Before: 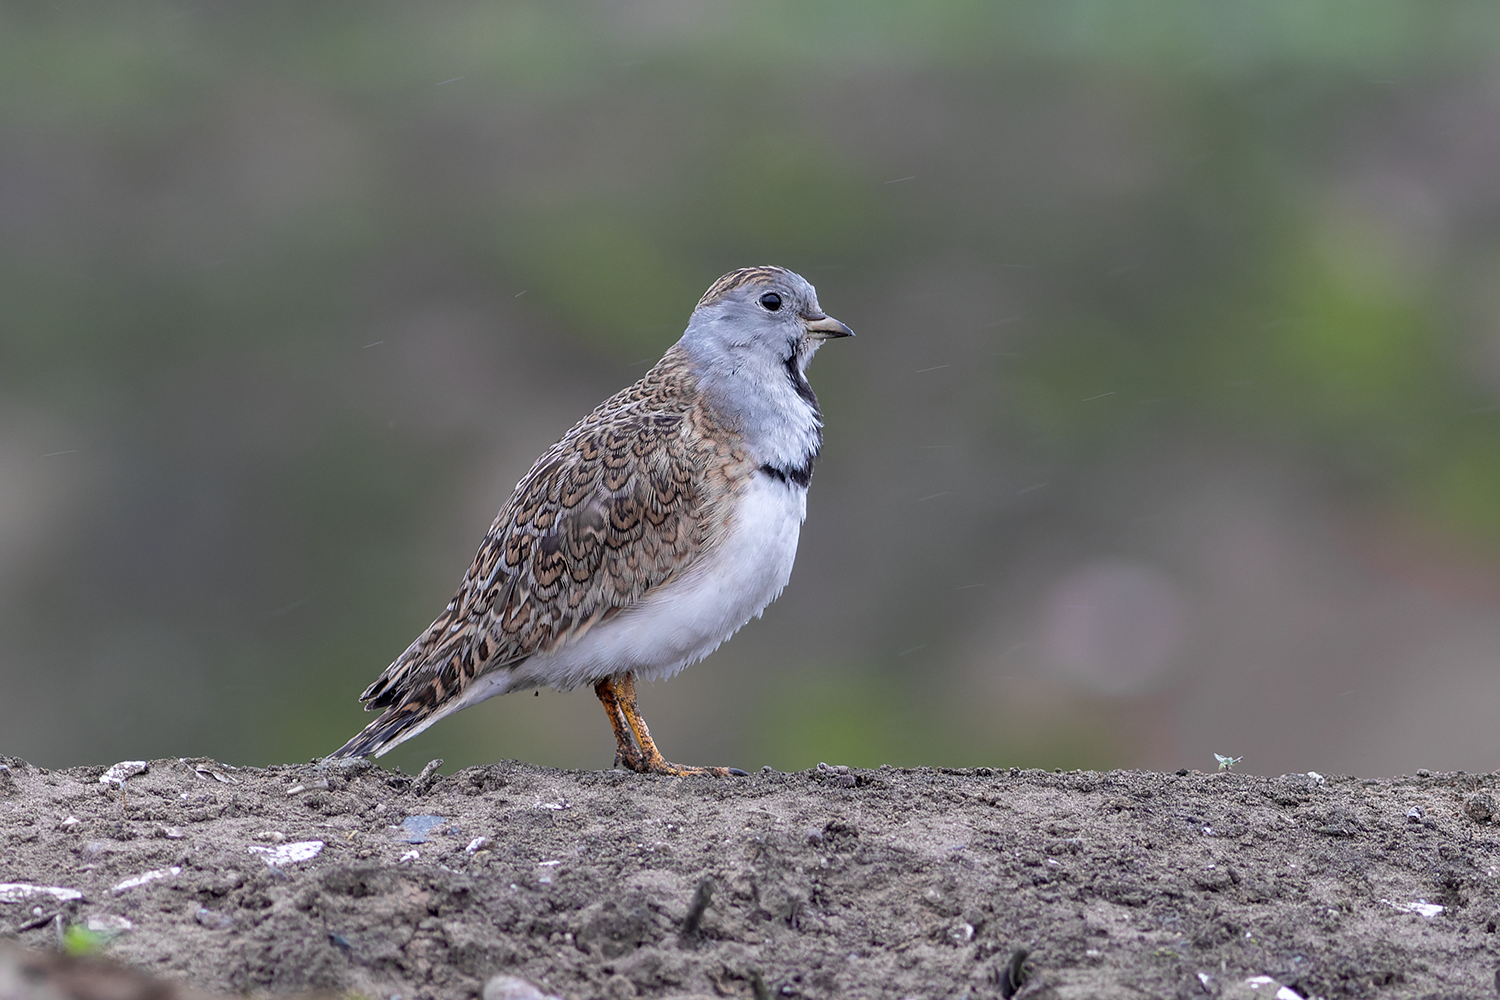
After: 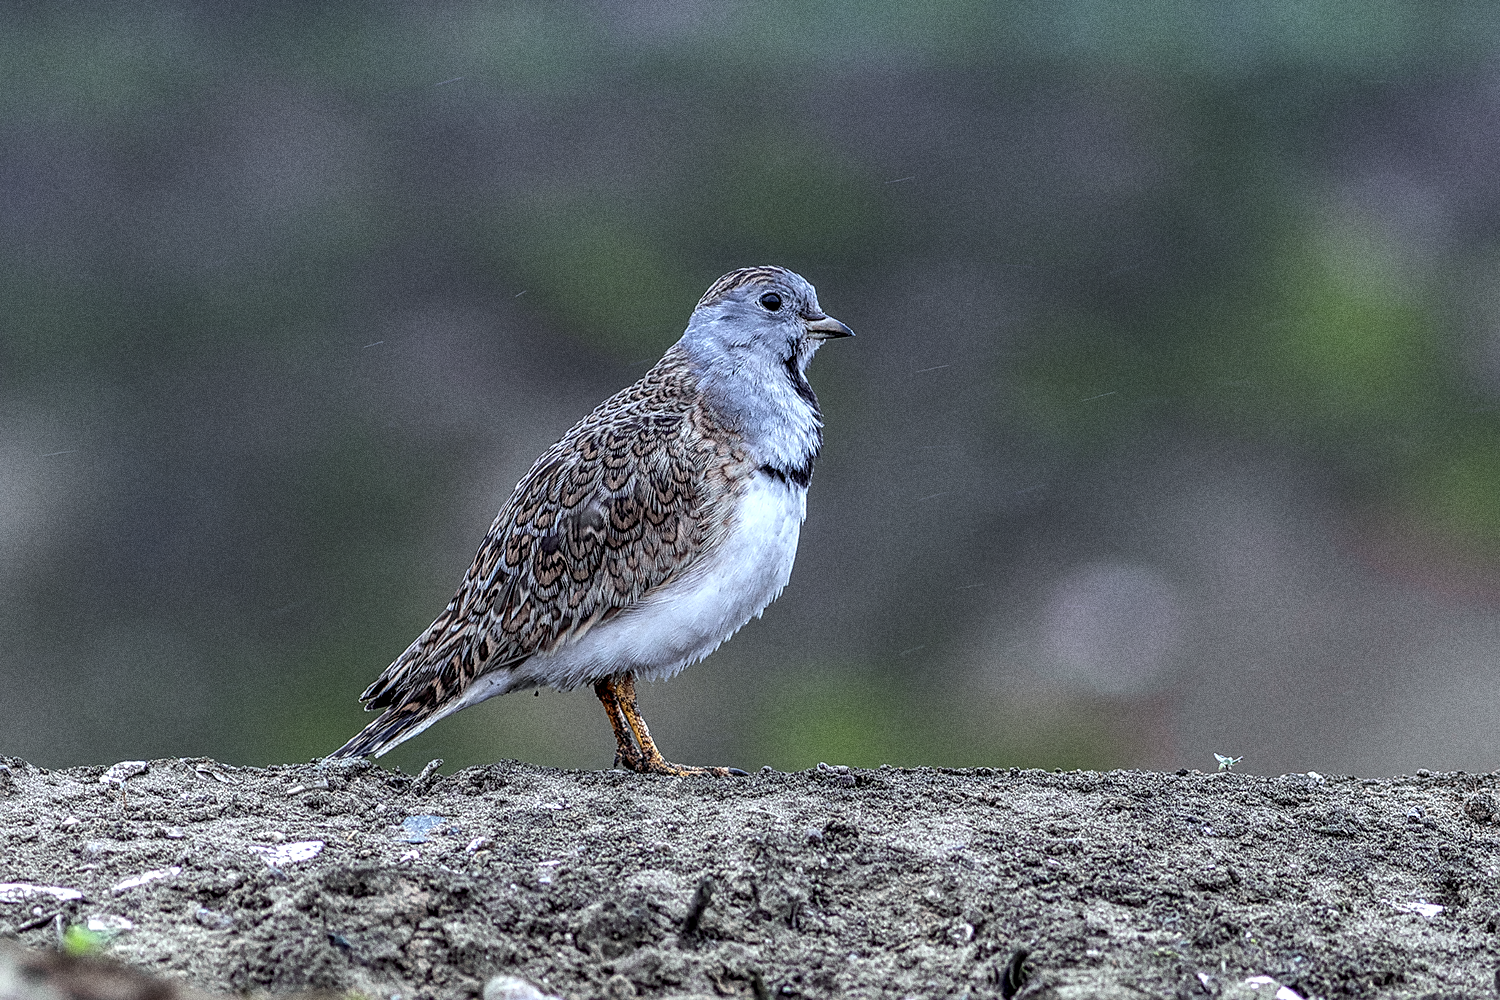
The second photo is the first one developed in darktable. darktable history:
local contrast: highlights 19%, detail 186%
sharpen: on, module defaults
graduated density: hue 238.83°, saturation 50%
color correction: highlights a* -6.69, highlights b* 0.49
grain: coarseness 0.09 ISO, strength 40%
